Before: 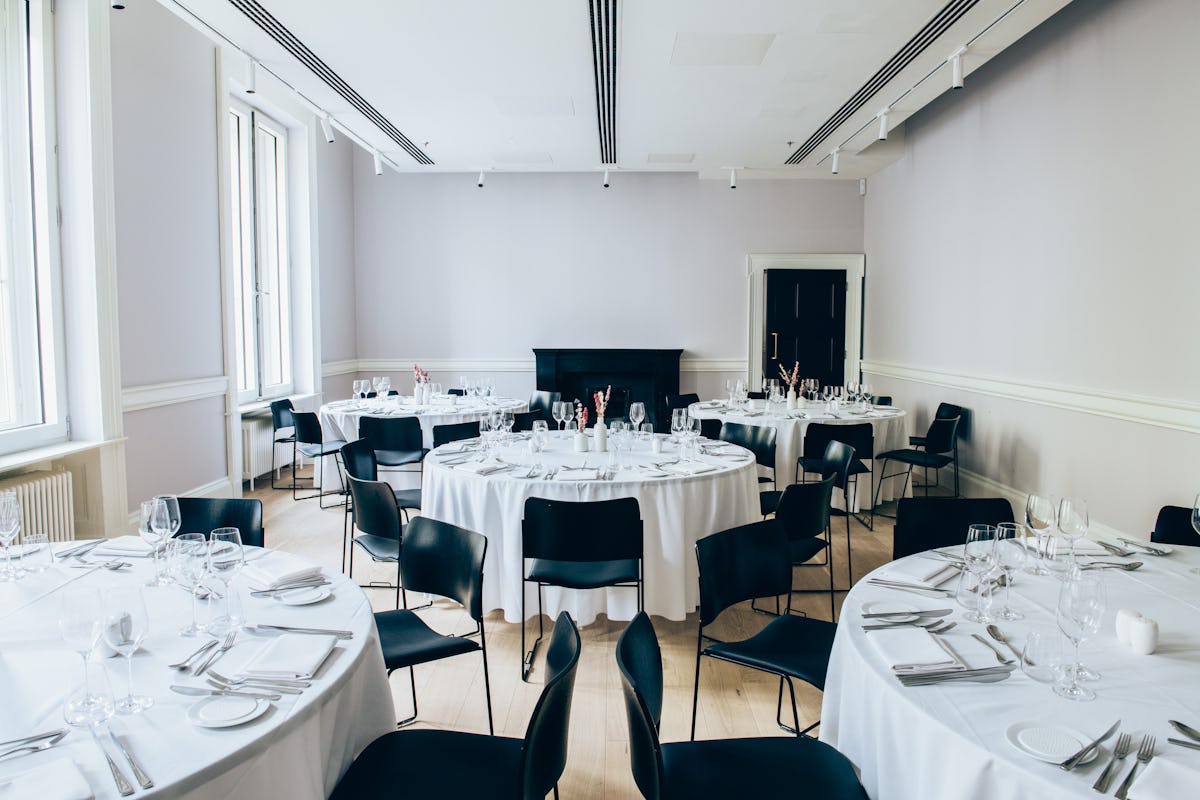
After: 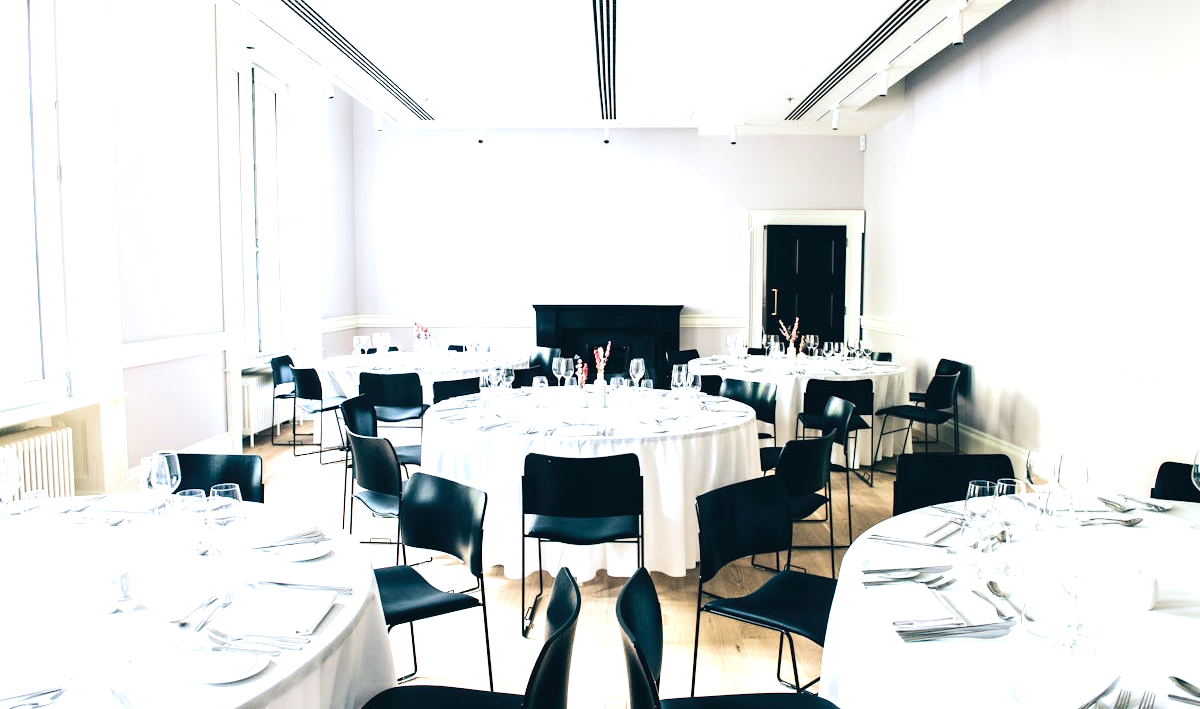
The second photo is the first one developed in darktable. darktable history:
crop and rotate: top 5.604%, bottom 5.709%
tone curve: curves: ch0 [(0, 0) (0.055, 0.031) (0.282, 0.215) (0.729, 0.785) (1, 1)], color space Lab, linked channels, preserve colors none
contrast brightness saturation: saturation -0.039
exposure: exposure 1.001 EV, compensate highlight preservation false
velvia: on, module defaults
color balance rgb: shadows lift › chroma 0.863%, shadows lift › hue 111.34°, global offset › luminance 0.26%, global offset › hue 171.73°, perceptual saturation grading › global saturation 0.647%, perceptual saturation grading › highlights -19.727%, perceptual saturation grading › shadows 19.364%
tone equalizer: edges refinement/feathering 500, mask exposure compensation -1.57 EV, preserve details no
